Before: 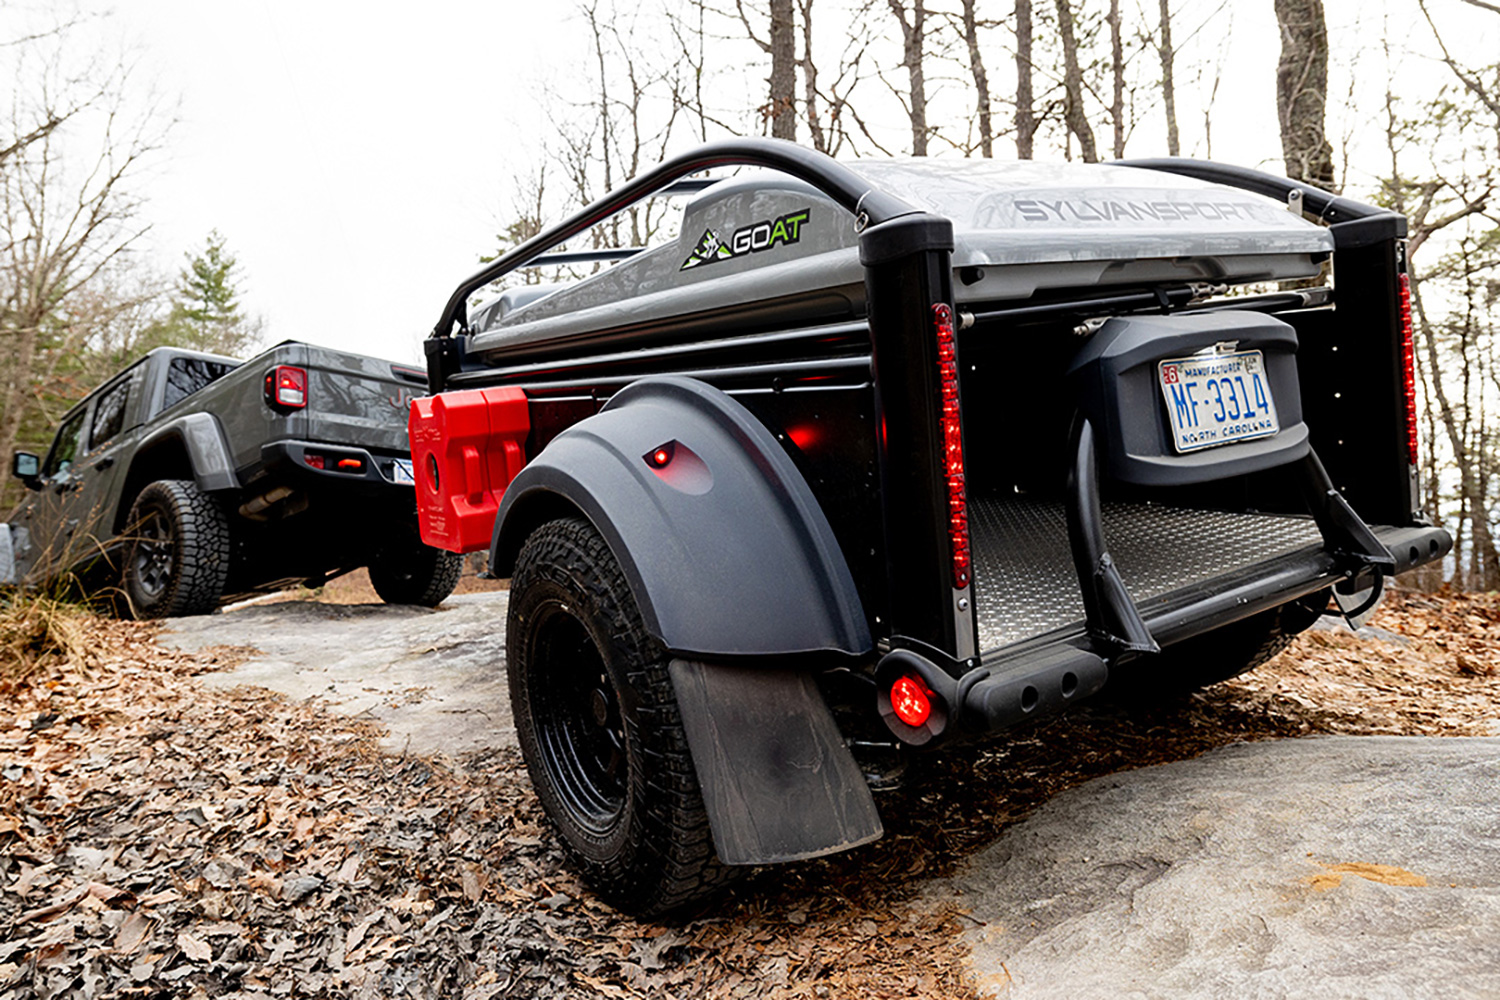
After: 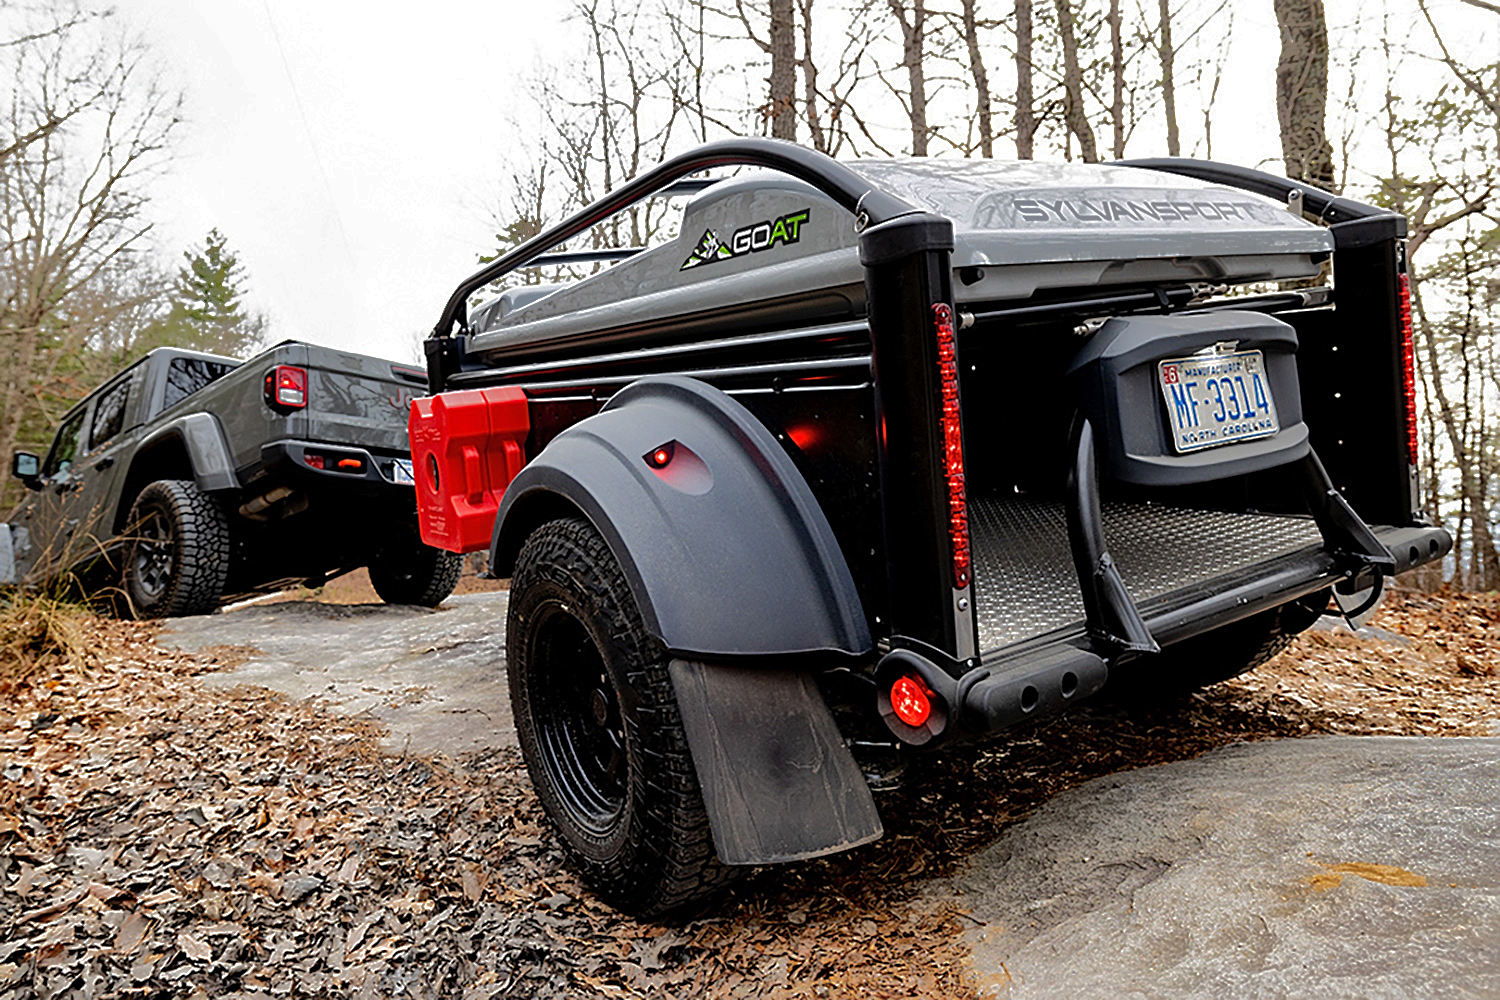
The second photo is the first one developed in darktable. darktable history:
shadows and highlights: shadows 25, highlights -70
tone equalizer: on, module defaults
sharpen: on, module defaults
